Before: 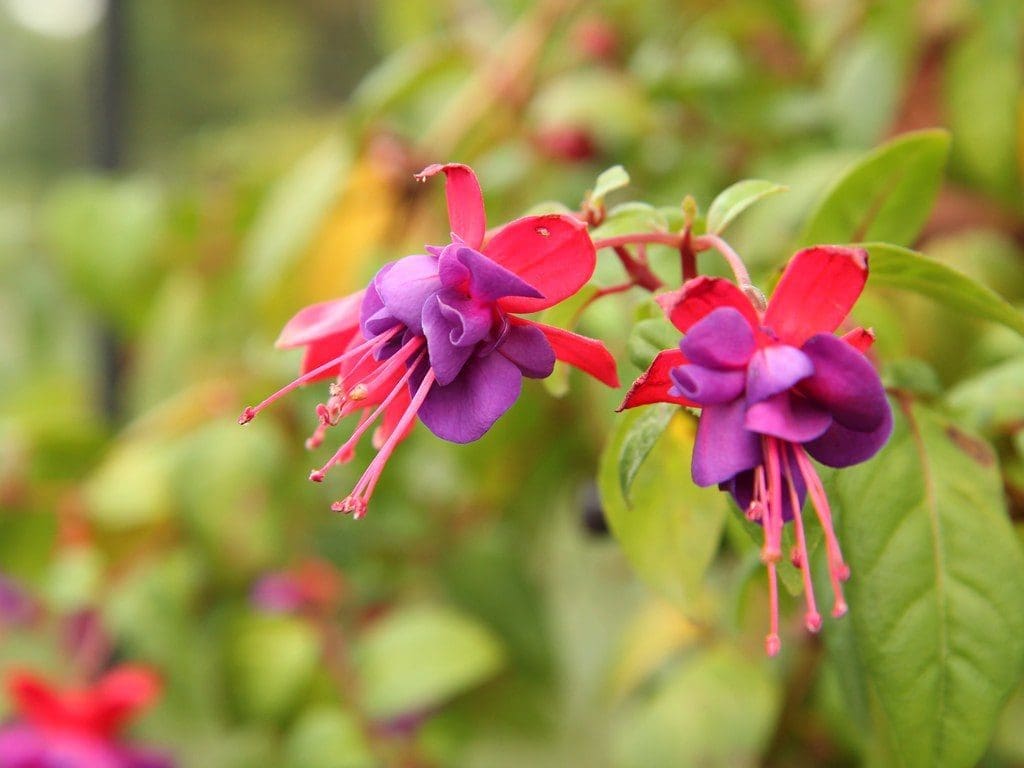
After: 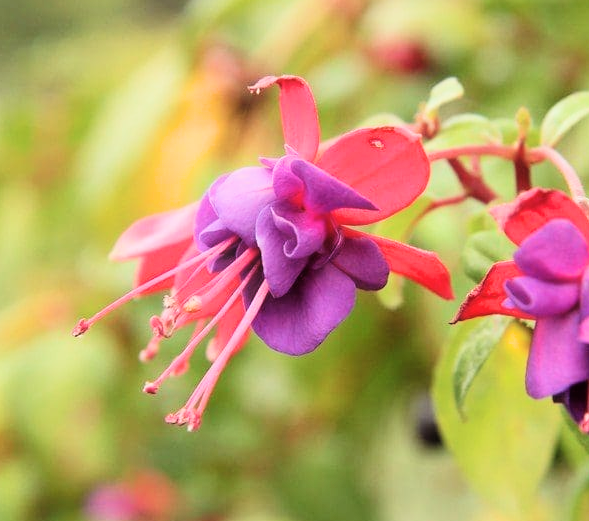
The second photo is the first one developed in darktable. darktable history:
exposure: exposure 0.358 EV, compensate highlight preservation false
filmic rgb: middle gray luminance 10.27%, black relative exposure -8.63 EV, white relative exposure 3.33 EV, target black luminance 0%, hardness 5.2, latitude 44.67%, contrast 1.305, highlights saturation mix 5.75%, shadows ↔ highlights balance 24.15%, iterations of high-quality reconstruction 0
crop: left 16.249%, top 11.511%, right 26.196%, bottom 20.532%
haze removal: strength -0.099, compatibility mode true, adaptive false
